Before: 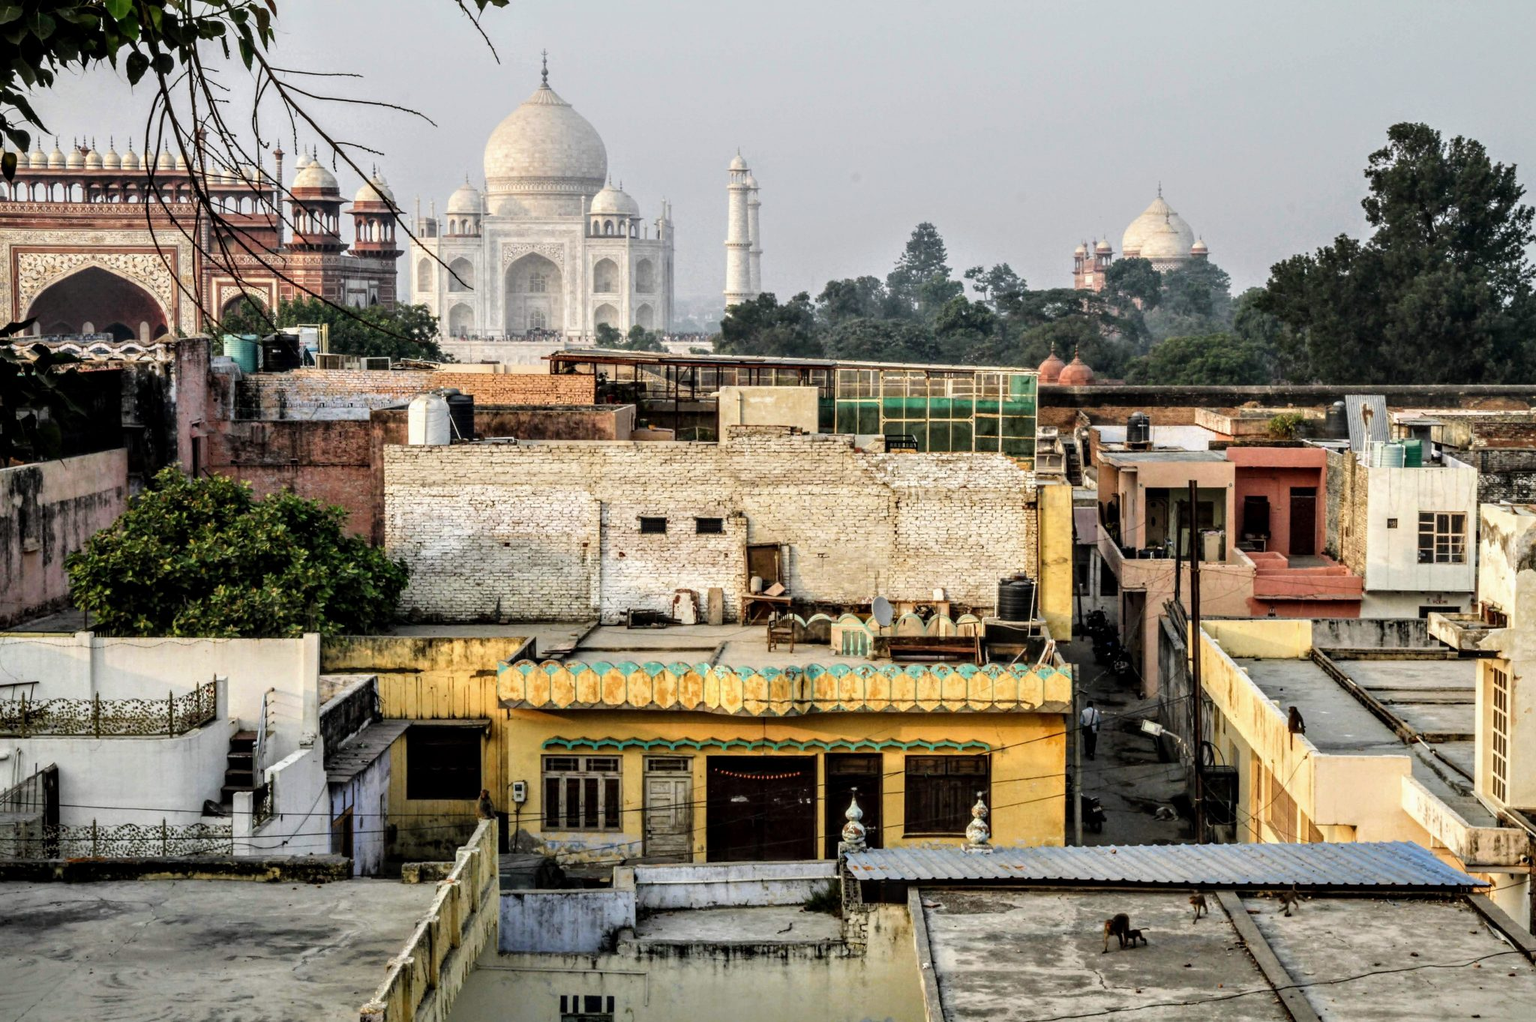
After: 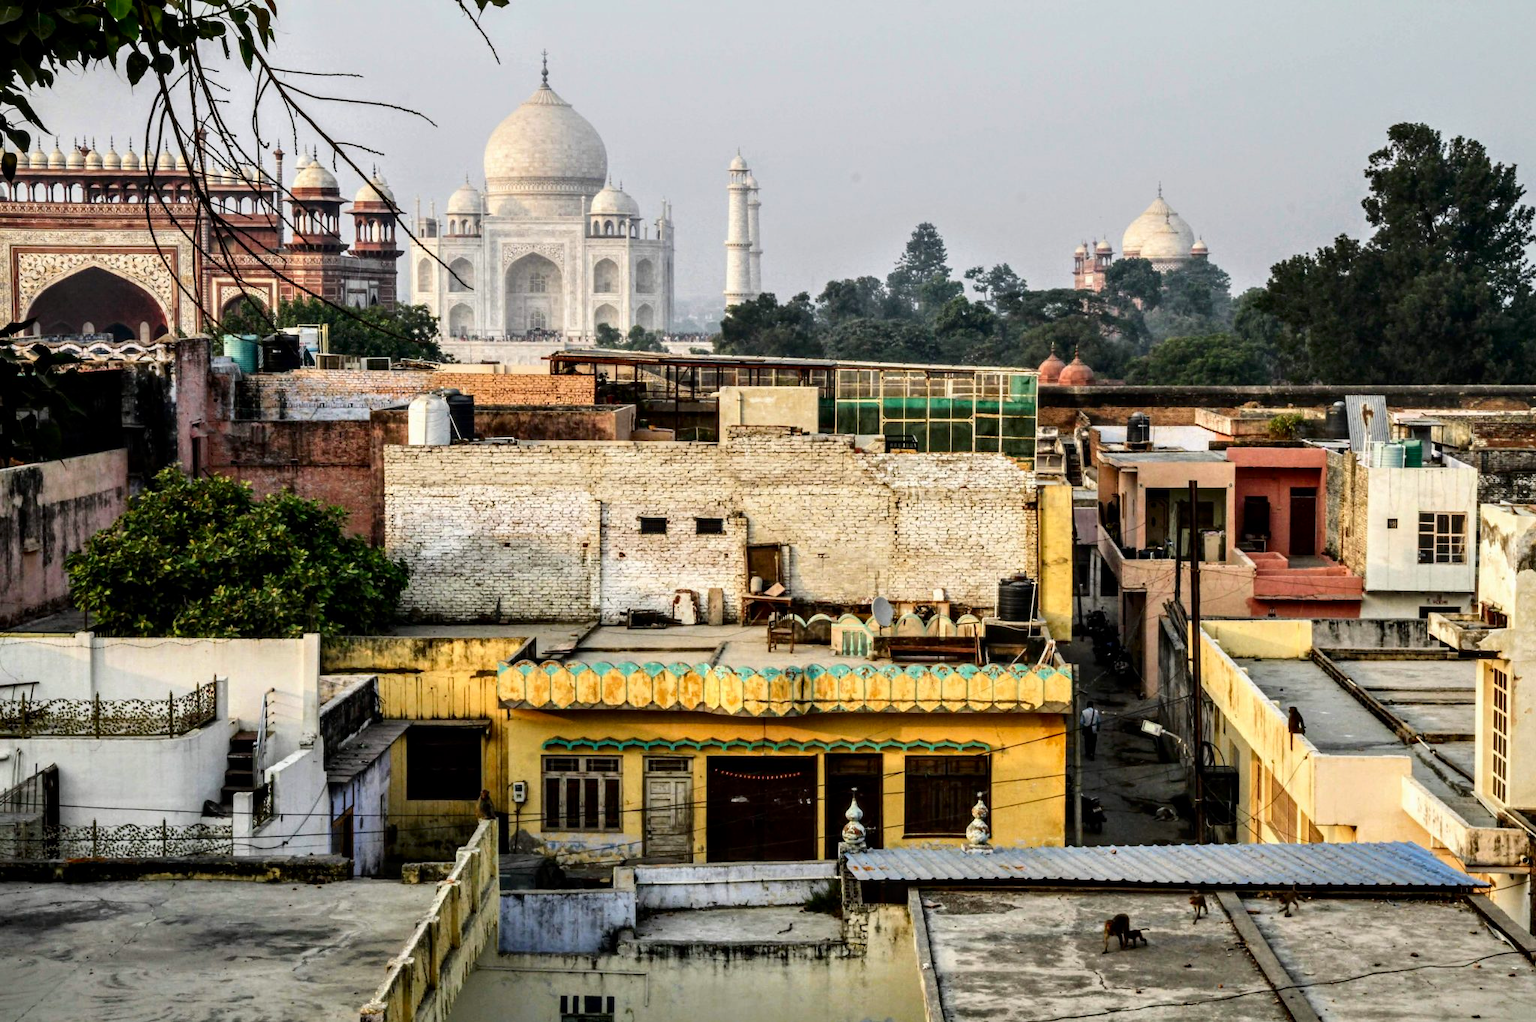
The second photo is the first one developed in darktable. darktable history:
contrast brightness saturation: contrast 0.128, brightness -0.053, saturation 0.161
